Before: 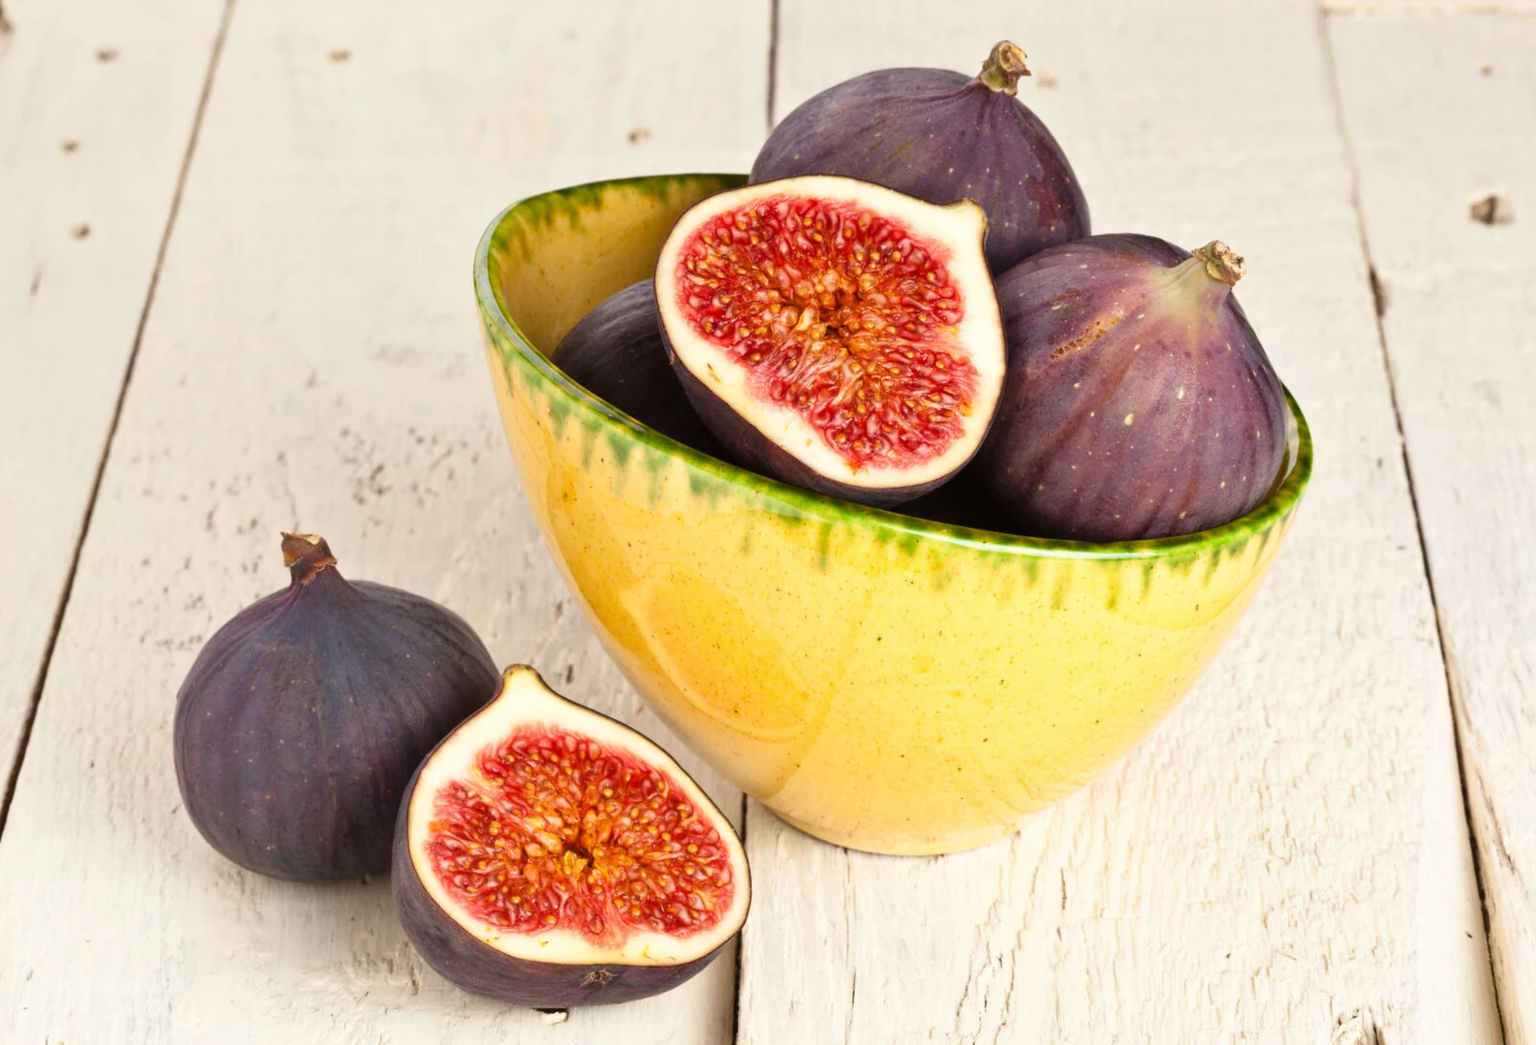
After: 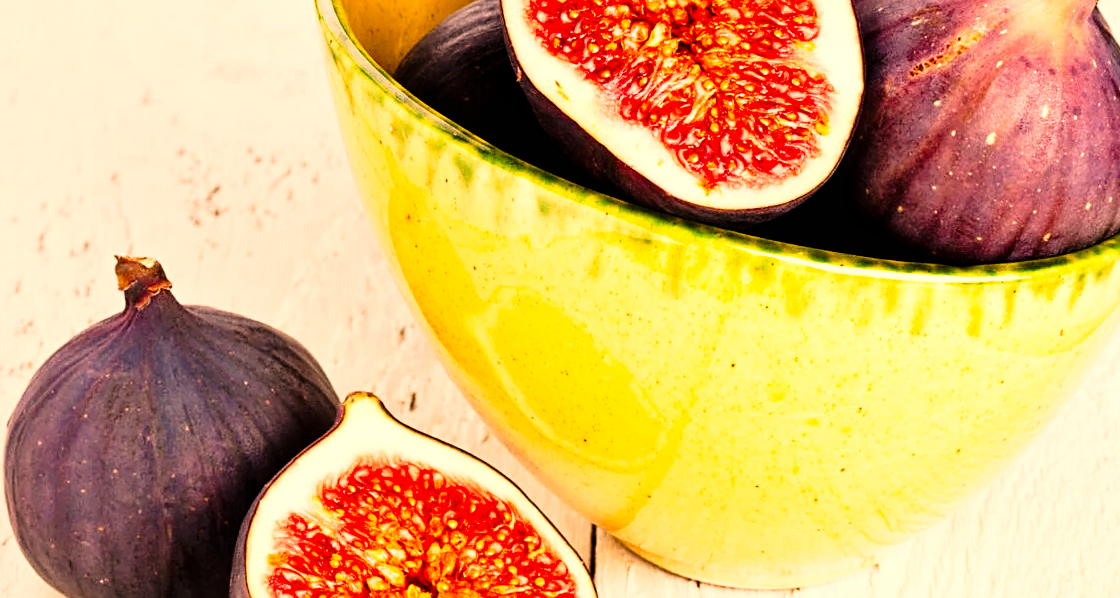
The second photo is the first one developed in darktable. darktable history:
exposure: black level correction 0.008, exposure 0.097 EV, compensate exposure bias true, compensate highlight preservation false
crop: left 11.134%, top 27.355%, right 18.294%, bottom 17.269%
sharpen: on, module defaults
local contrast: highlights 104%, shadows 102%, detail 120%, midtone range 0.2
tone curve: curves: ch0 [(0, 0.023) (0.137, 0.069) (0.249, 0.163) (0.487, 0.491) (0.778, 0.858) (0.896, 0.94) (1, 0.988)]; ch1 [(0, 0) (0.396, 0.369) (0.483, 0.459) (0.498, 0.5) (0.515, 0.517) (0.562, 0.6) (0.611, 0.667) (0.692, 0.744) (0.798, 0.863) (1, 1)]; ch2 [(0, 0) (0.426, 0.398) (0.483, 0.481) (0.503, 0.503) (0.526, 0.527) (0.549, 0.59) (0.62, 0.666) (0.705, 0.755) (0.985, 0.966)], preserve colors none
color correction: highlights a* 17.83, highlights b* 19.17
tone equalizer: -8 EV -0.422 EV, -7 EV -0.414 EV, -6 EV -0.322 EV, -5 EV -0.184 EV, -3 EV 0.223 EV, -2 EV 0.358 EV, -1 EV 0.387 EV, +0 EV 0.394 EV
